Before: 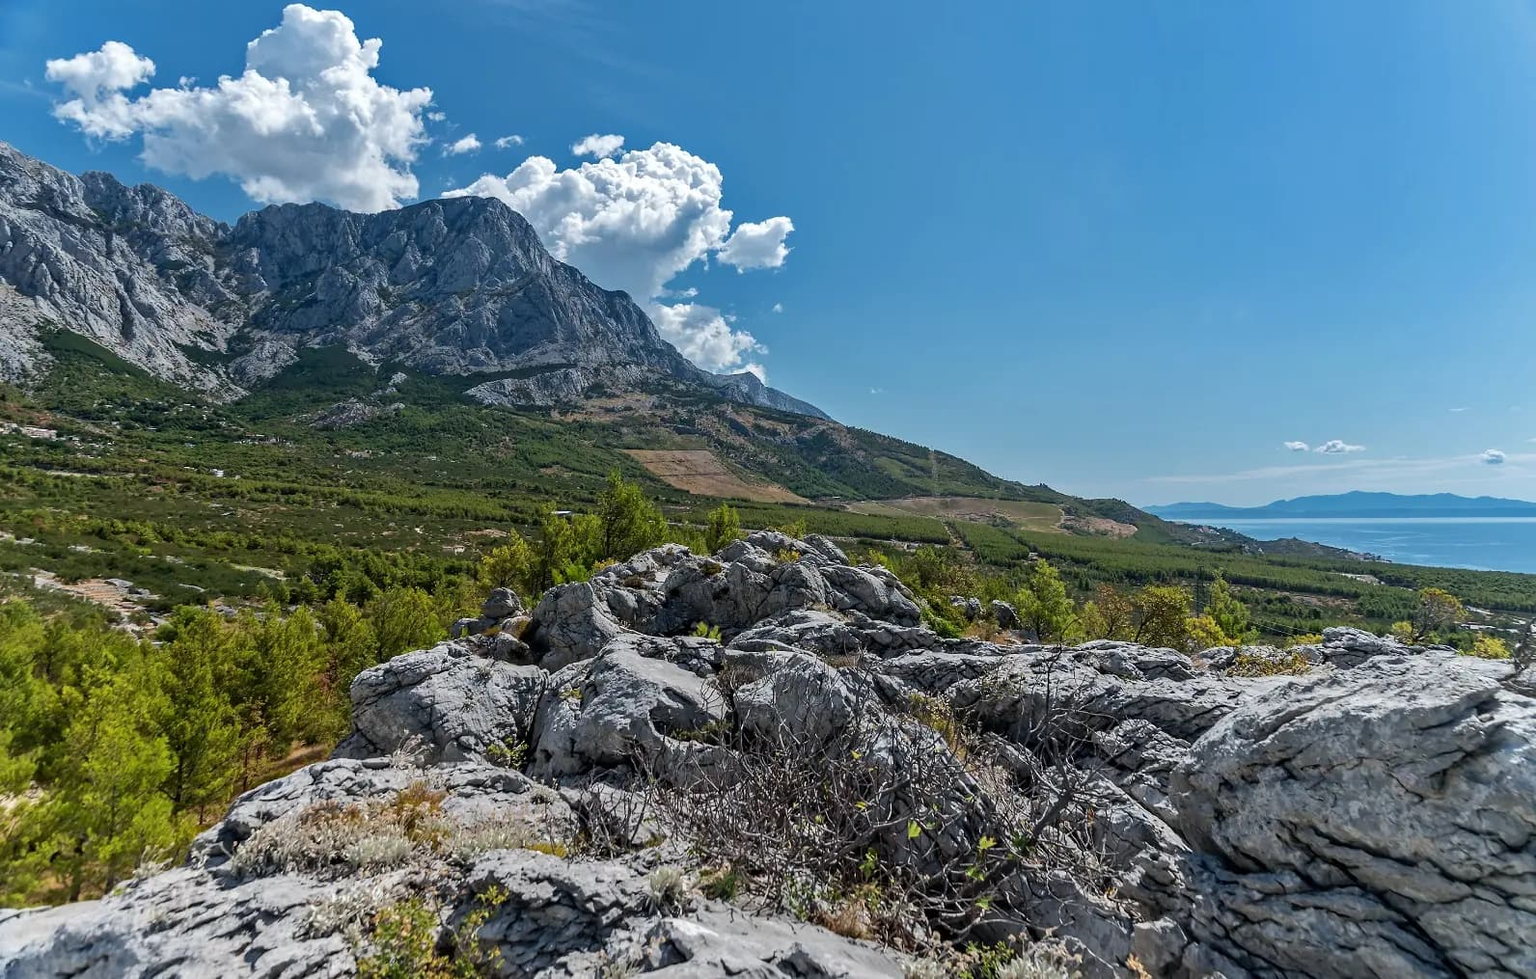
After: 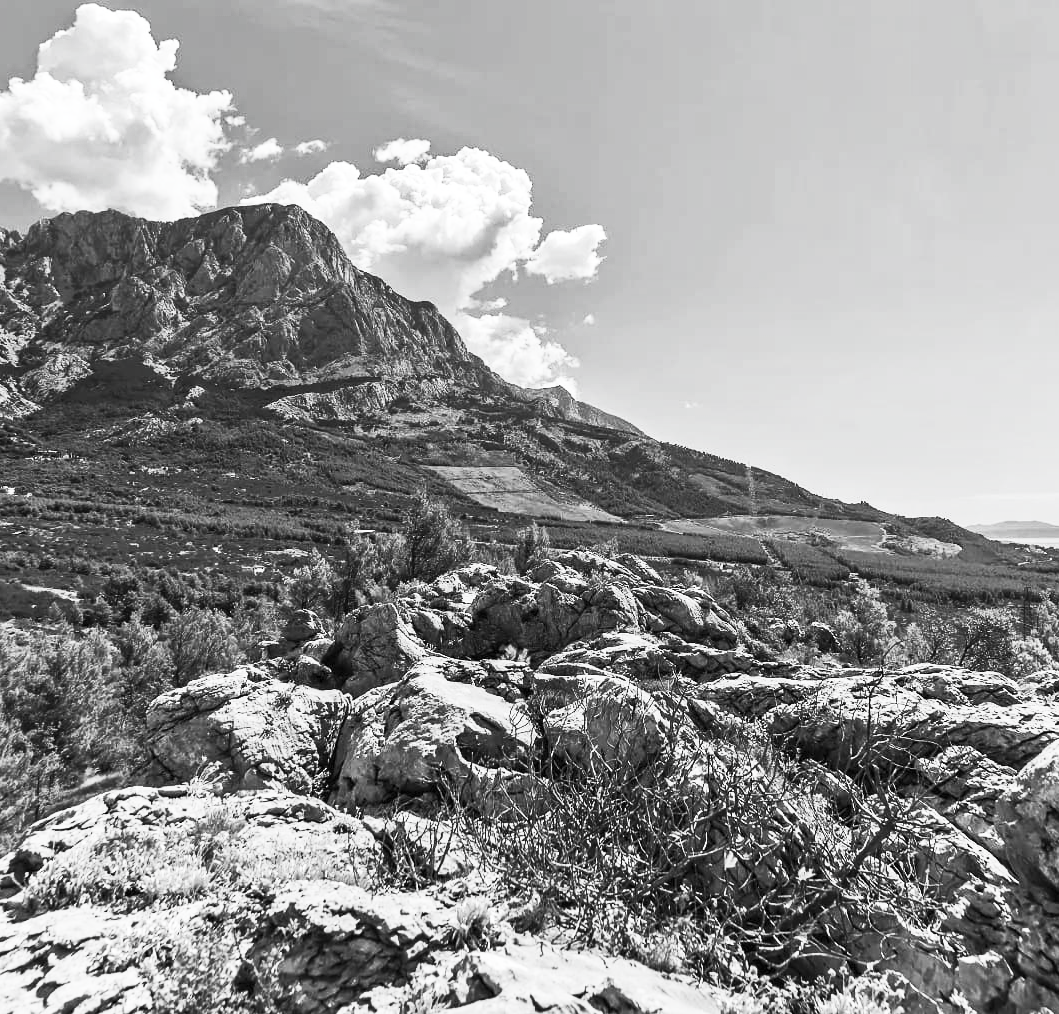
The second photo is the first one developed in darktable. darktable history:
color calibration: gray › normalize channels true, x 0.396, y 0.386, temperature 3632.36 K, gamut compression 0.02
contrast brightness saturation: contrast 0.528, brightness 0.476, saturation -0.995
color zones: curves: ch1 [(0, 0.469) (0.001, 0.469) (0.12, 0.446) (0.248, 0.469) (0.5, 0.5) (0.748, 0.5) (0.999, 0.469) (1, 0.469)]
crop and rotate: left 13.751%, right 19.709%
